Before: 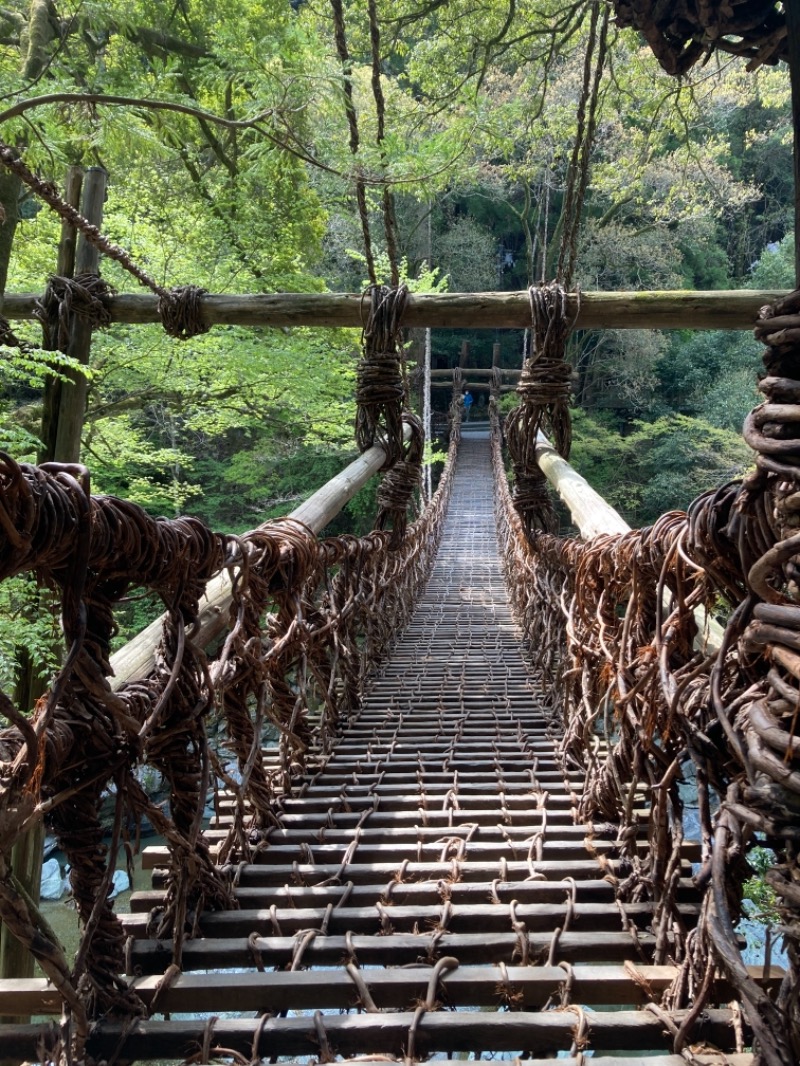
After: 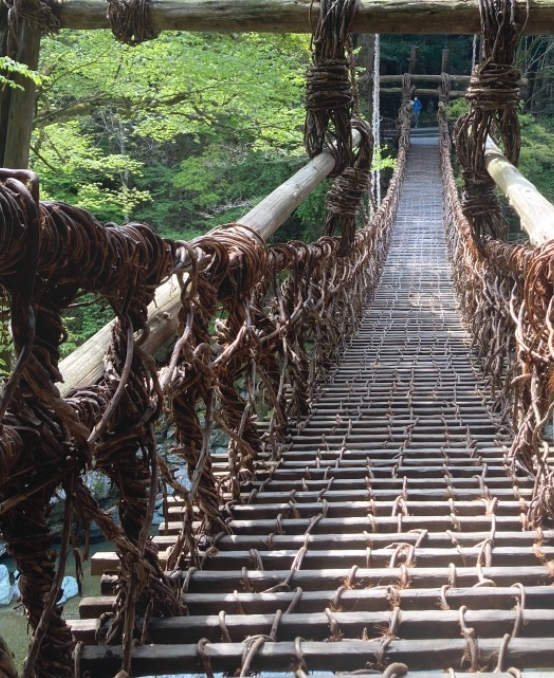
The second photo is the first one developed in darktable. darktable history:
bloom: threshold 82.5%, strength 16.25%
crop: left 6.488%, top 27.668%, right 24.183%, bottom 8.656%
